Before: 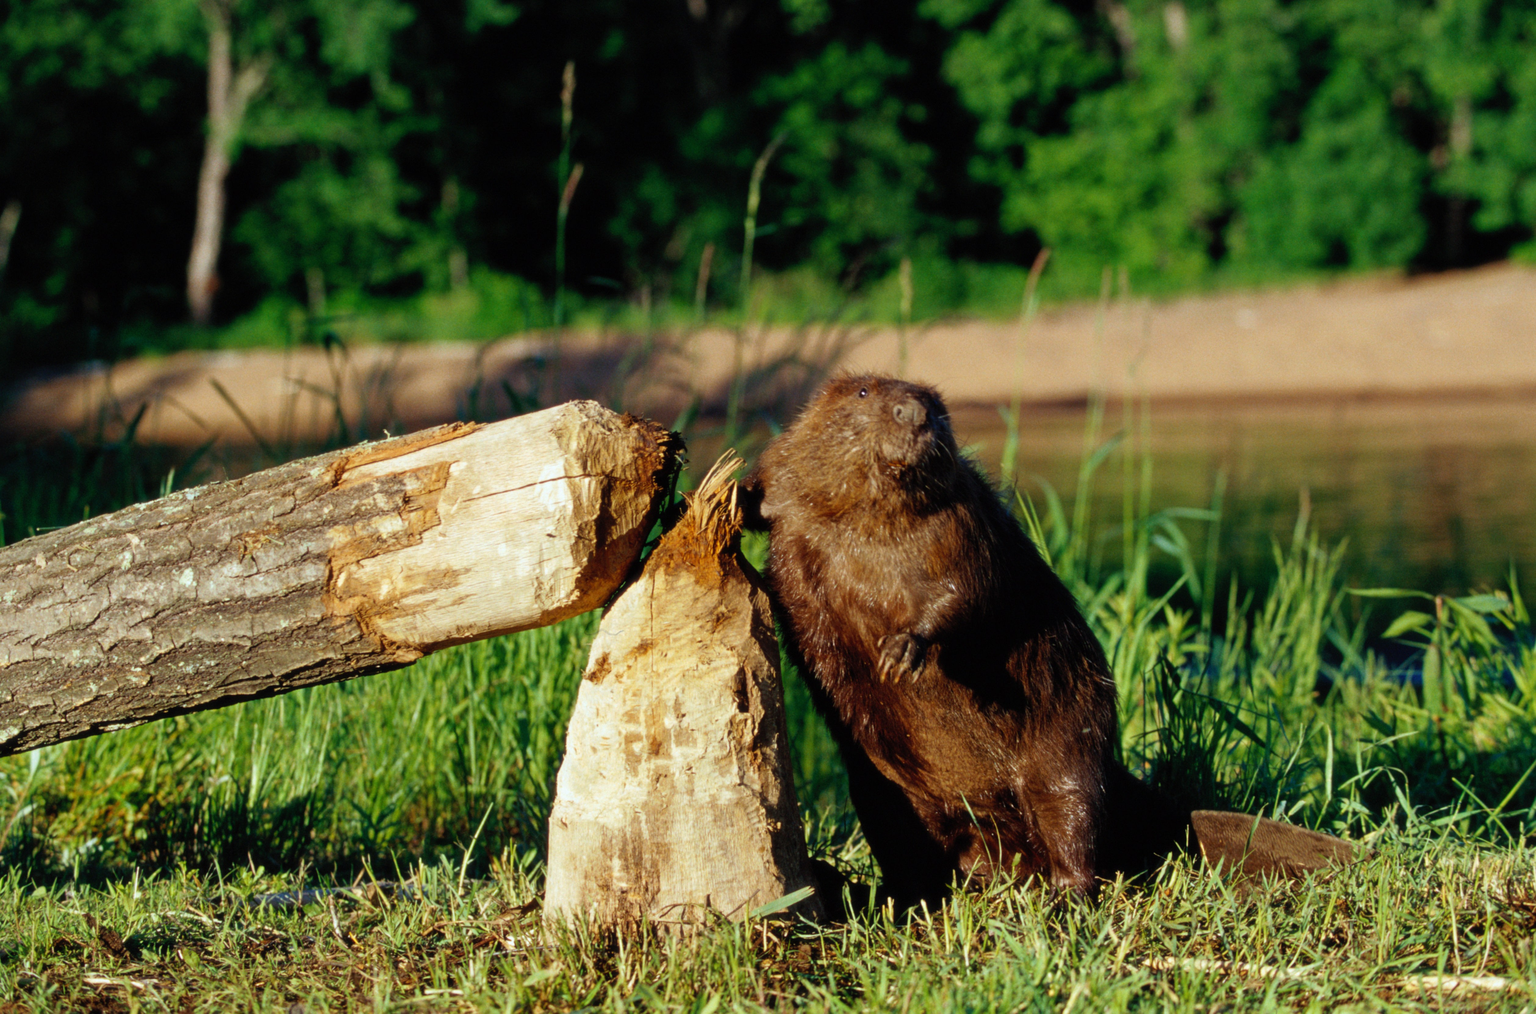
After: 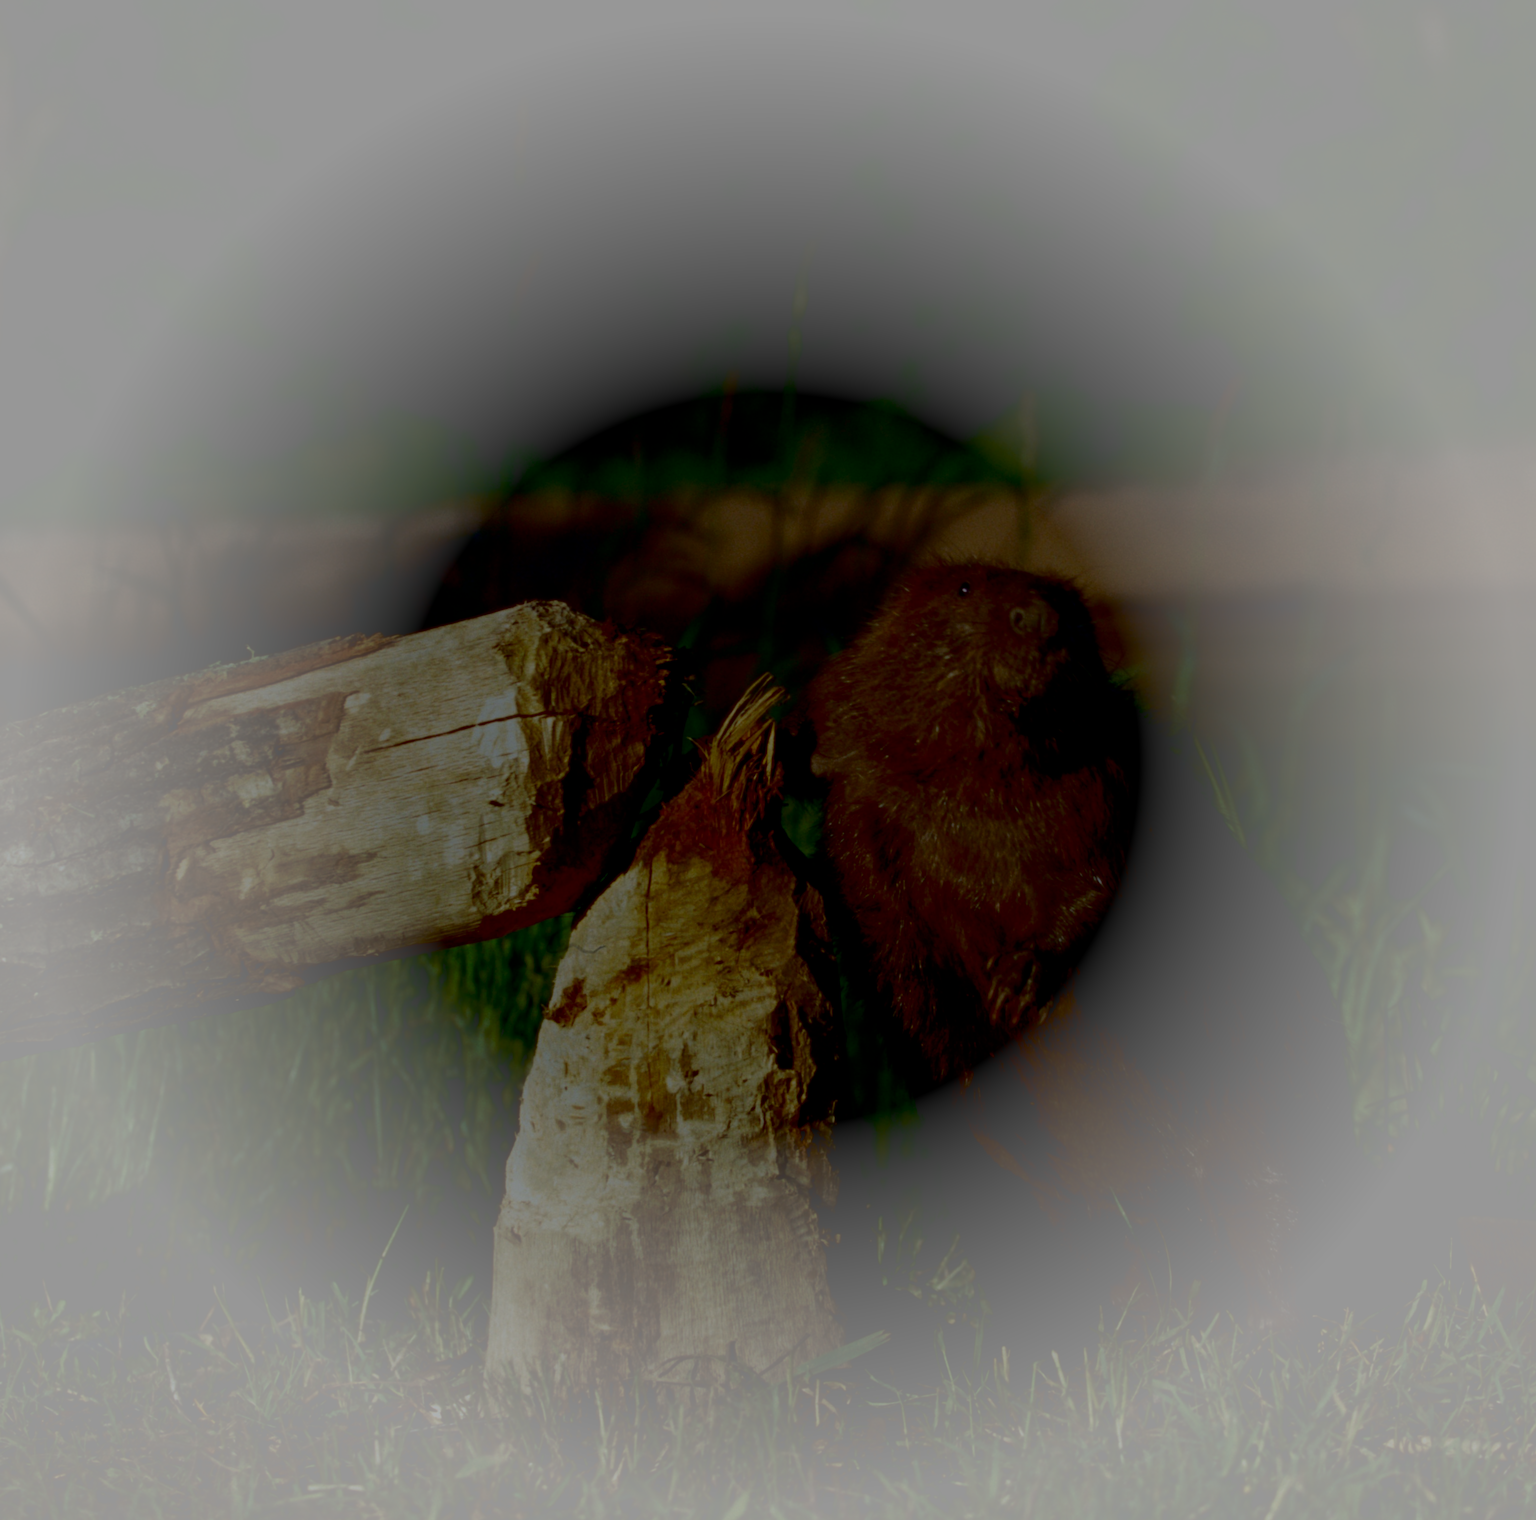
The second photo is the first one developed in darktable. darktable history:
contrast brightness saturation: contrast 0.095, brightness -0.598, saturation 0.167
crop and rotate: left 14.34%, right 18.972%
vignetting: fall-off start 48.24%, brightness 0.309, saturation -0.001, automatic ratio true, width/height ratio 1.286
filmic rgb: middle gray luminance 28.97%, black relative exposure -10.31 EV, white relative exposure 5.48 EV, threshold 2.95 EV, target black luminance 0%, hardness 3.91, latitude 1.53%, contrast 1.123, highlights saturation mix 5.94%, shadows ↔ highlights balance 15.7%, add noise in highlights 0.002, color science v3 (2019), use custom middle-gray values true, contrast in highlights soft, enable highlight reconstruction true
exposure: black level correction 0, exposure -0.681 EV, compensate highlight preservation false
